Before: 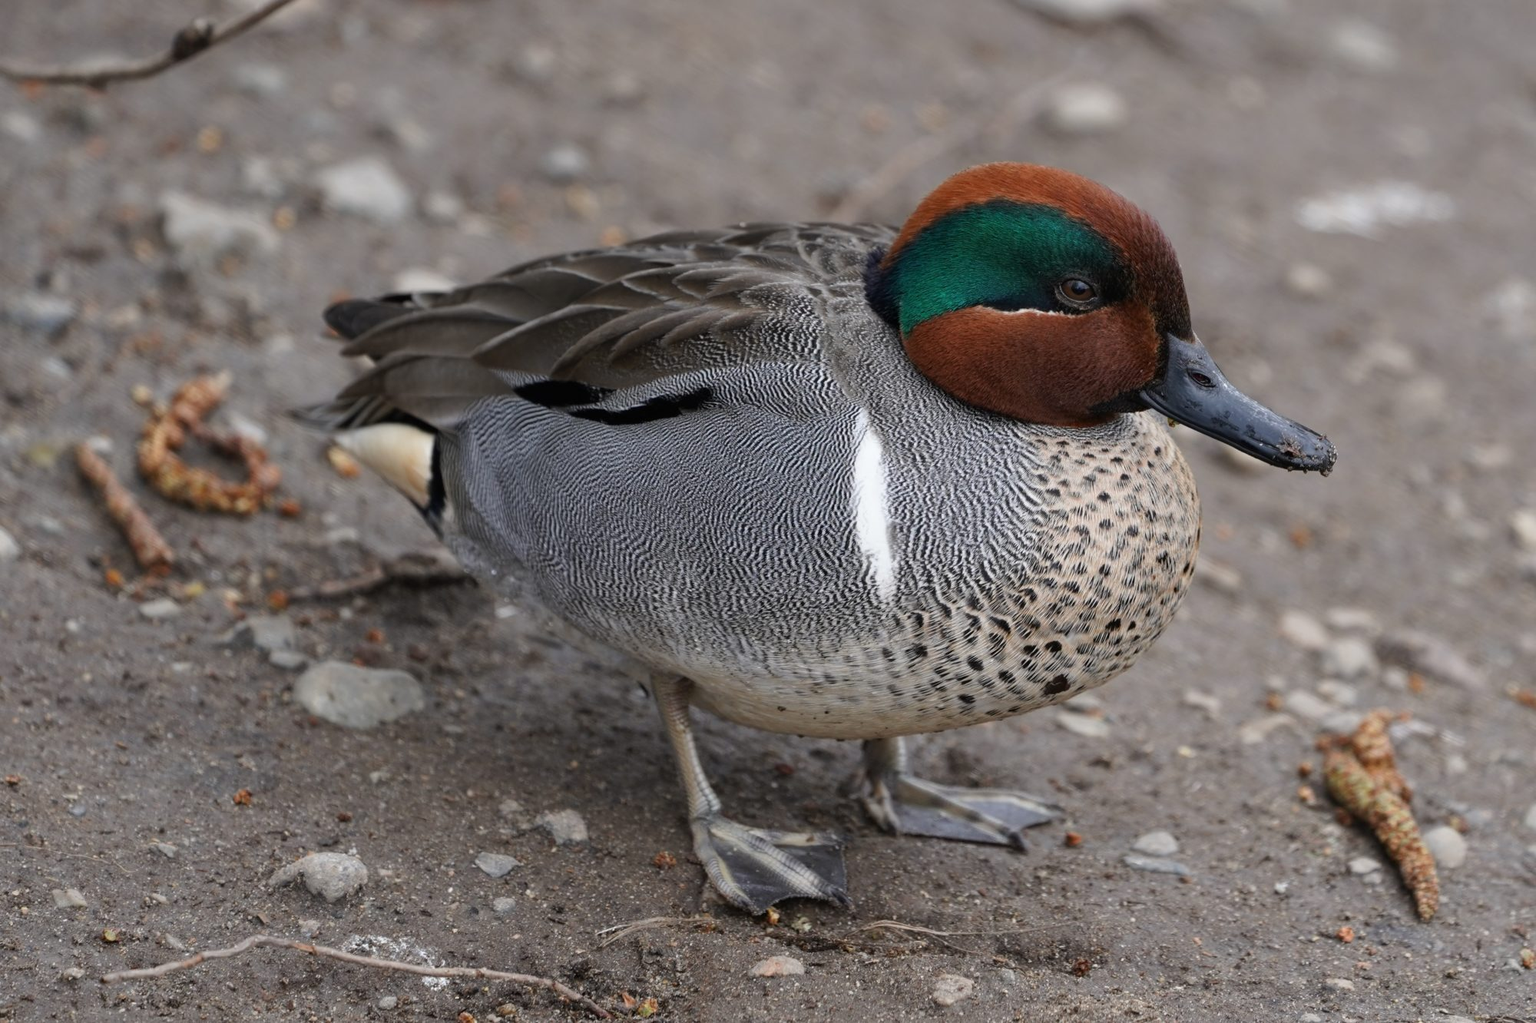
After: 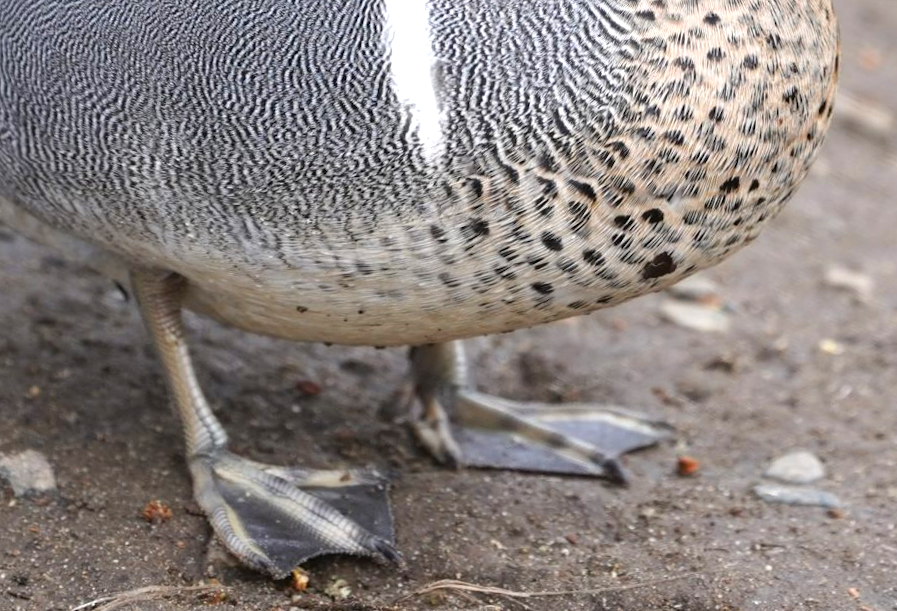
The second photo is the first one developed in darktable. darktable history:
exposure: exposure 0.6 EV, compensate highlight preservation false
crop: left 35.976%, top 45.819%, right 18.162%, bottom 5.807%
contrast brightness saturation: saturation 0.13
rotate and perspective: rotation -2°, crop left 0.022, crop right 0.978, crop top 0.049, crop bottom 0.951
